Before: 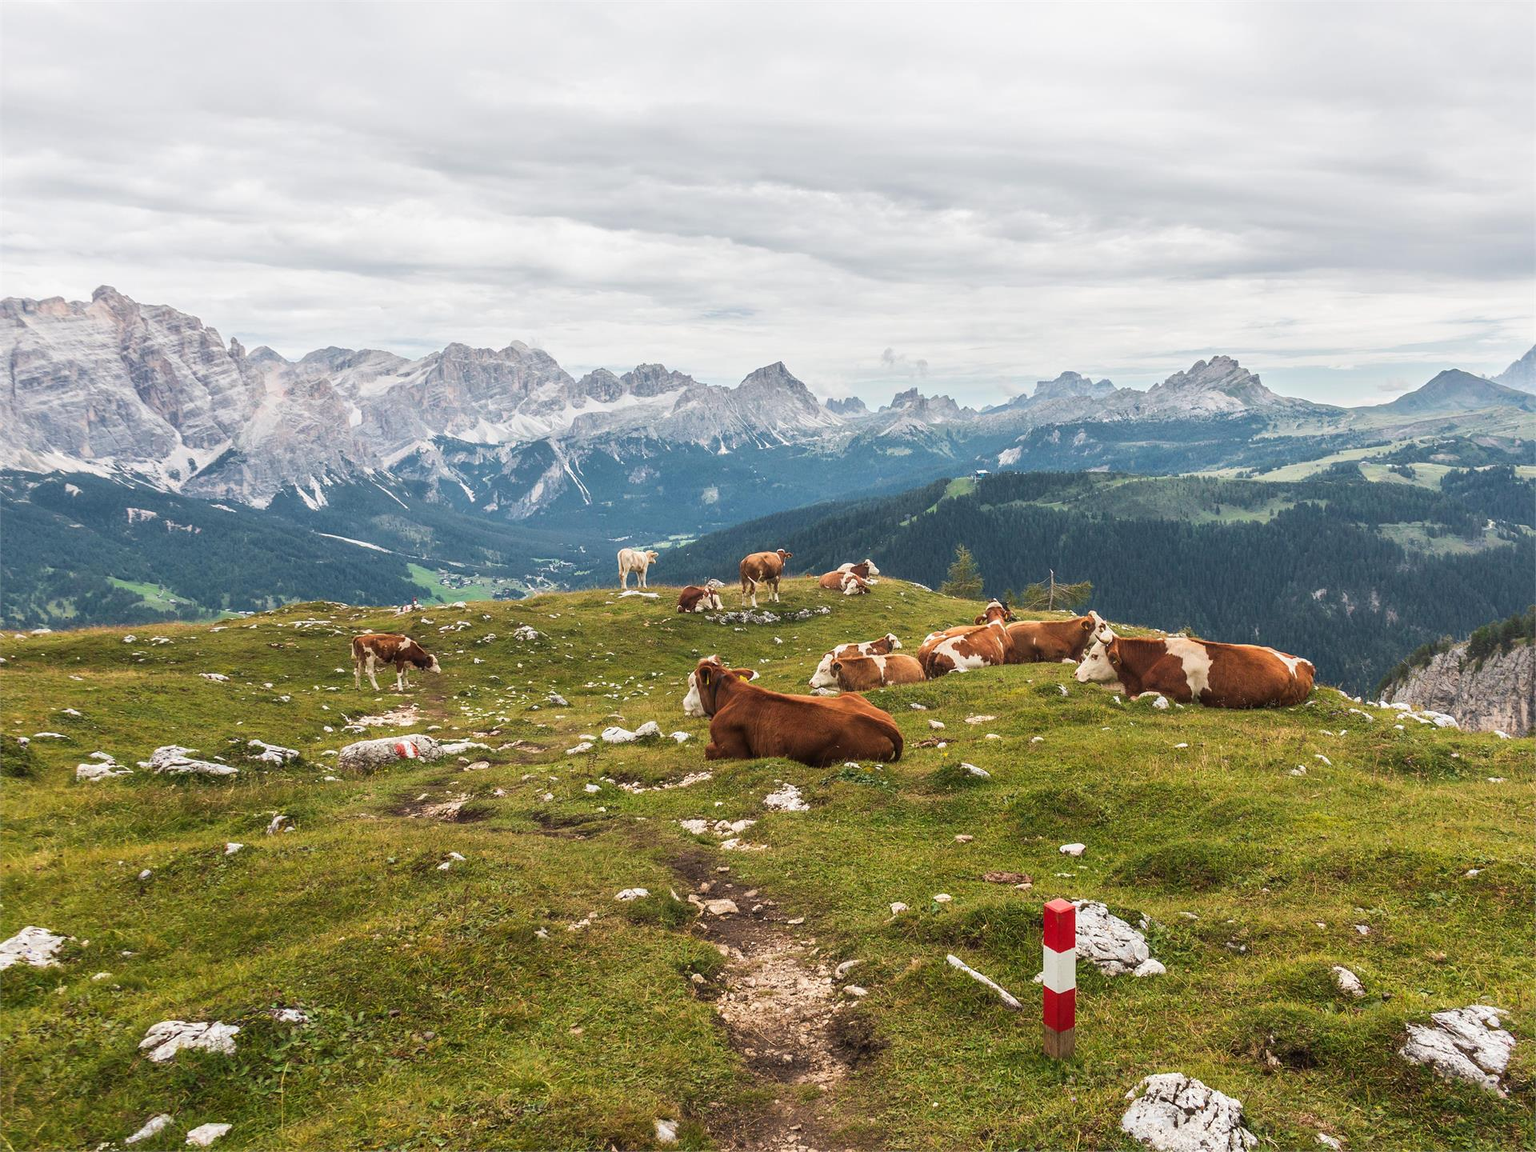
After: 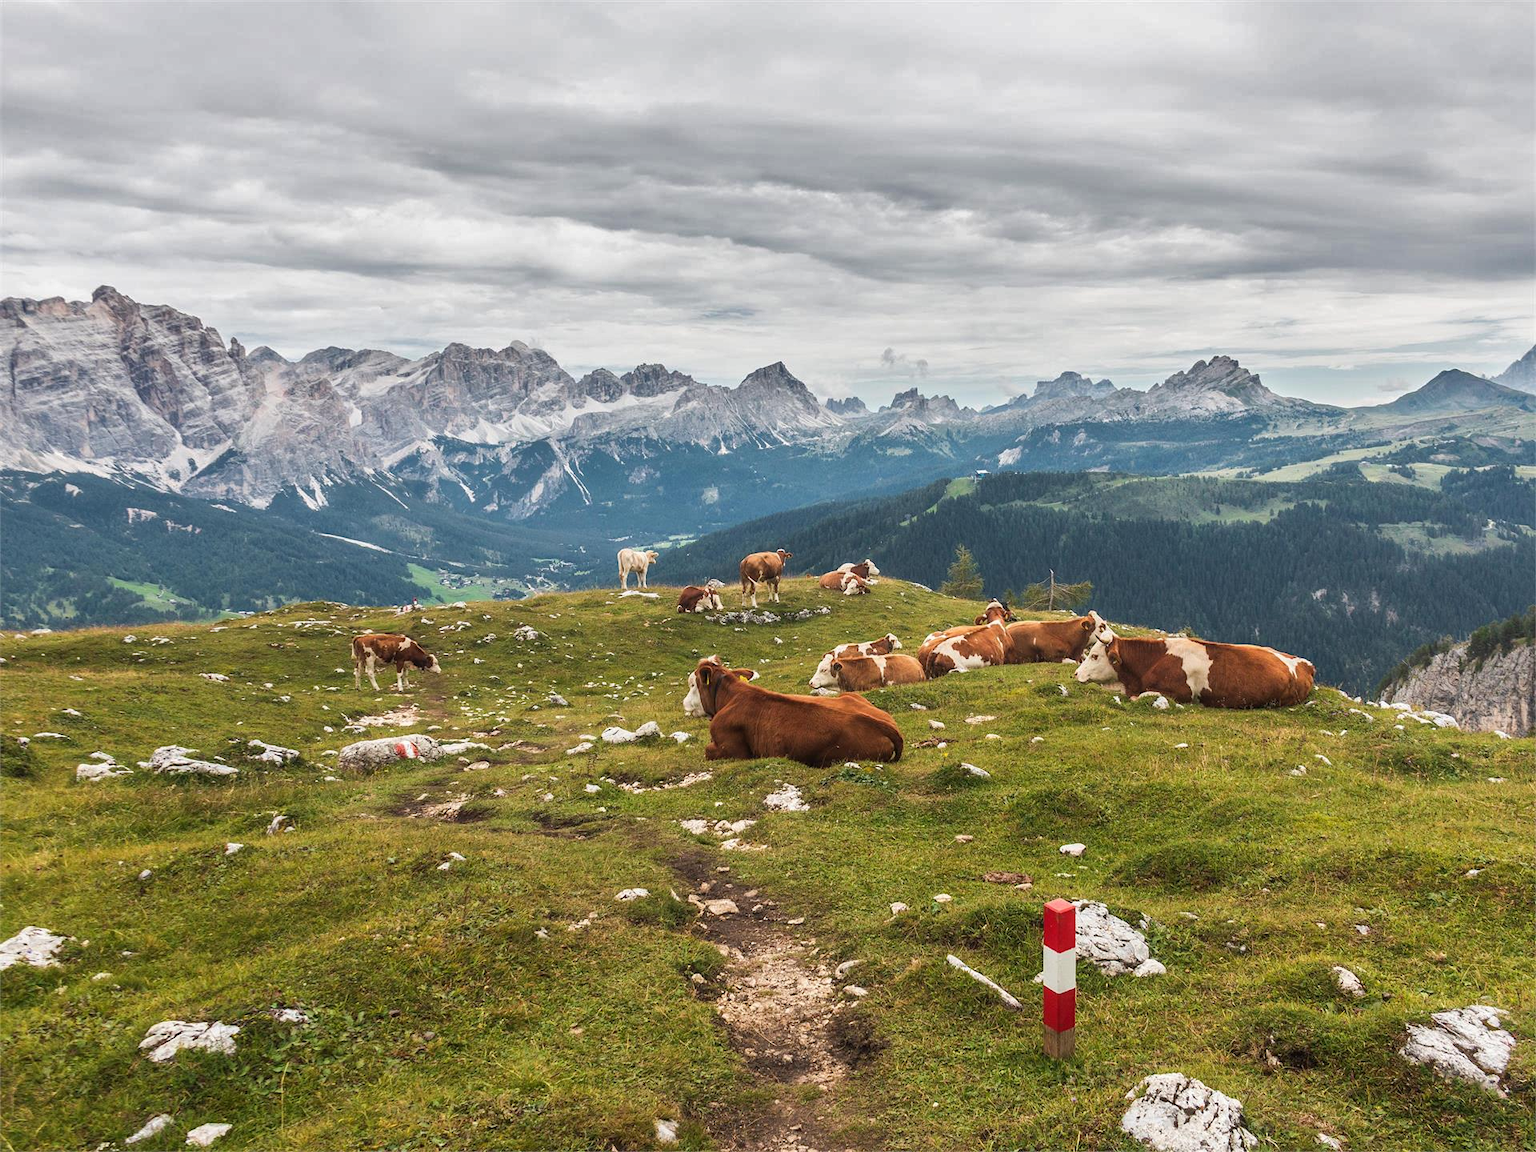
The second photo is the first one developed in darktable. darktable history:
bloom: size 9%, threshold 100%, strength 7%
shadows and highlights: radius 108.52, shadows 23.73, highlights -59.32, low approximation 0.01, soften with gaussian
